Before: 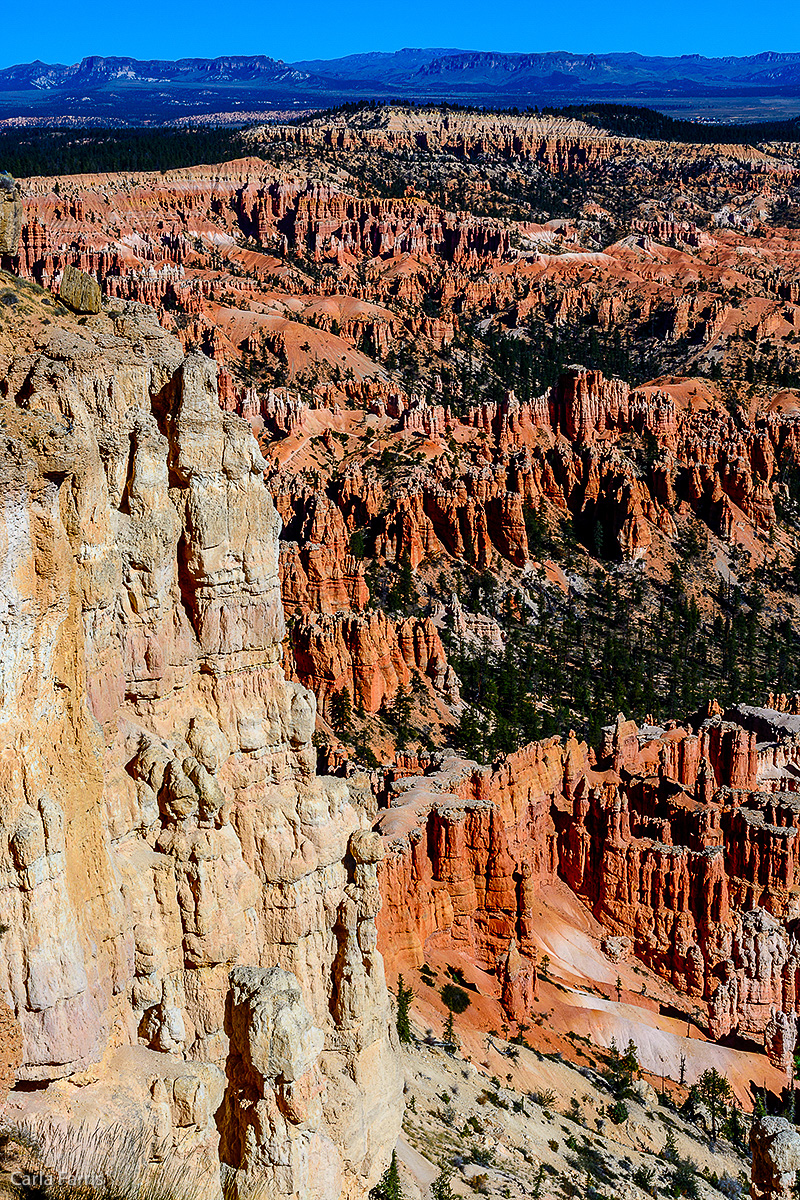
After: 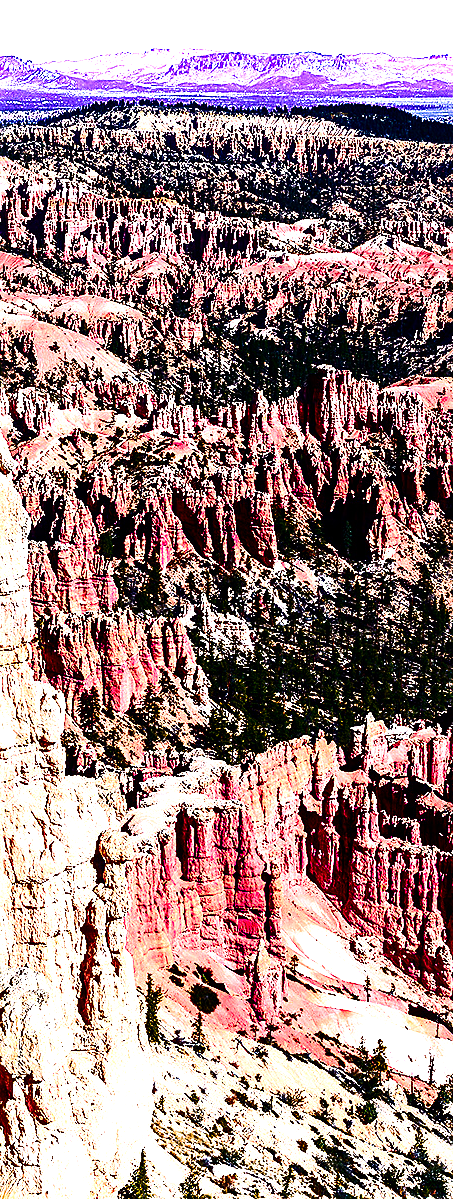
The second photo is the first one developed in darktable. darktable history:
crop: left 31.458%, top 0%, right 11.876%
sharpen: on, module defaults
tone equalizer: -8 EV -1.08 EV, -7 EV -1.01 EV, -6 EV -0.867 EV, -5 EV -0.578 EV, -3 EV 0.578 EV, -2 EV 0.867 EV, -1 EV 1.01 EV, +0 EV 1.08 EV, edges refinement/feathering 500, mask exposure compensation -1.57 EV, preserve details no
exposure: black level correction 0, exposure 0.5 EV, compensate exposure bias true, compensate highlight preservation false
contrast brightness saturation: contrast 0.28
color zones: curves: ch0 [(0.473, 0.374) (0.742, 0.784)]; ch1 [(0.354, 0.737) (0.742, 0.705)]; ch2 [(0.318, 0.421) (0.758, 0.532)]
white balance: red 1.066, blue 1.119
